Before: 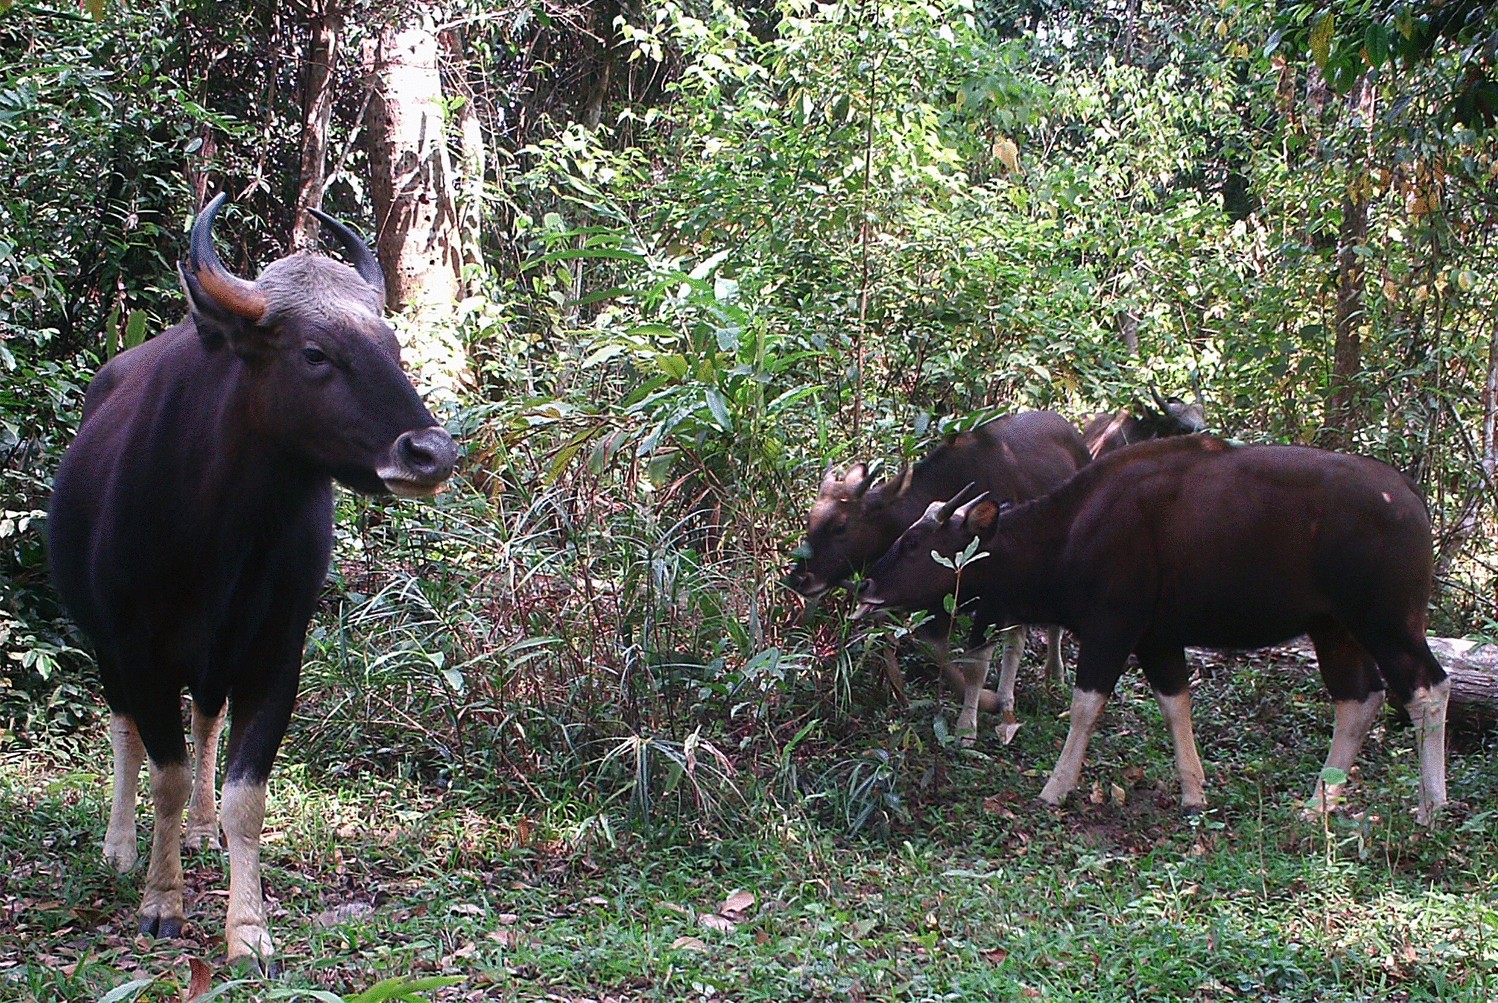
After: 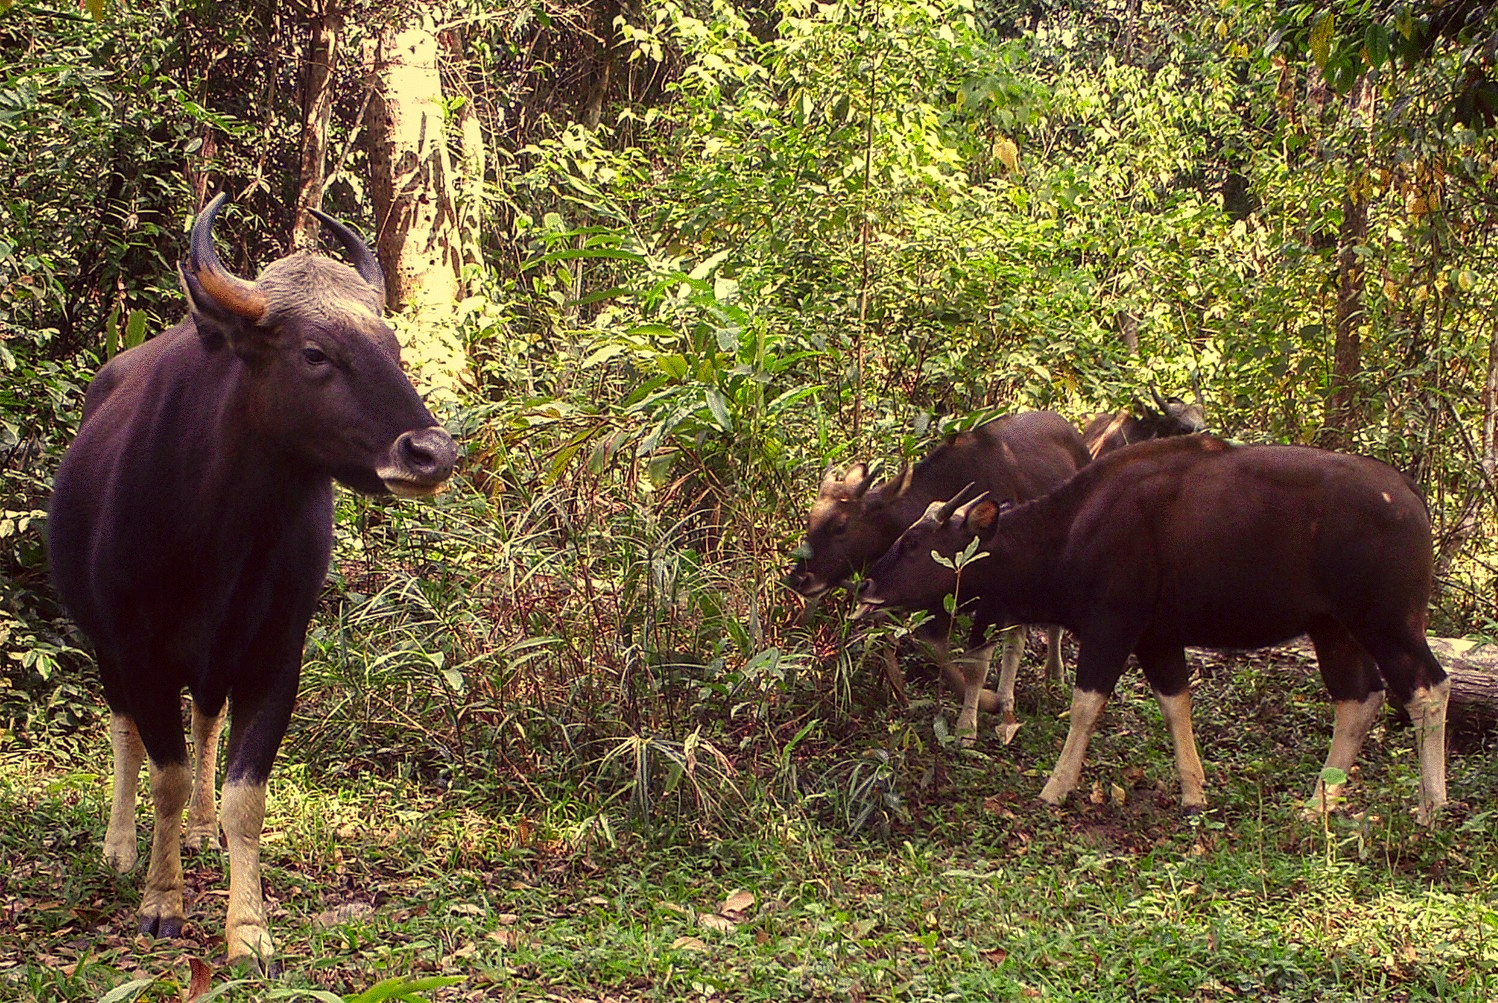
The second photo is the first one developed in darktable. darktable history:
local contrast: on, module defaults
color correction: highlights a* -0.482, highlights b* 40, shadows a* 9.8, shadows b* -0.161
